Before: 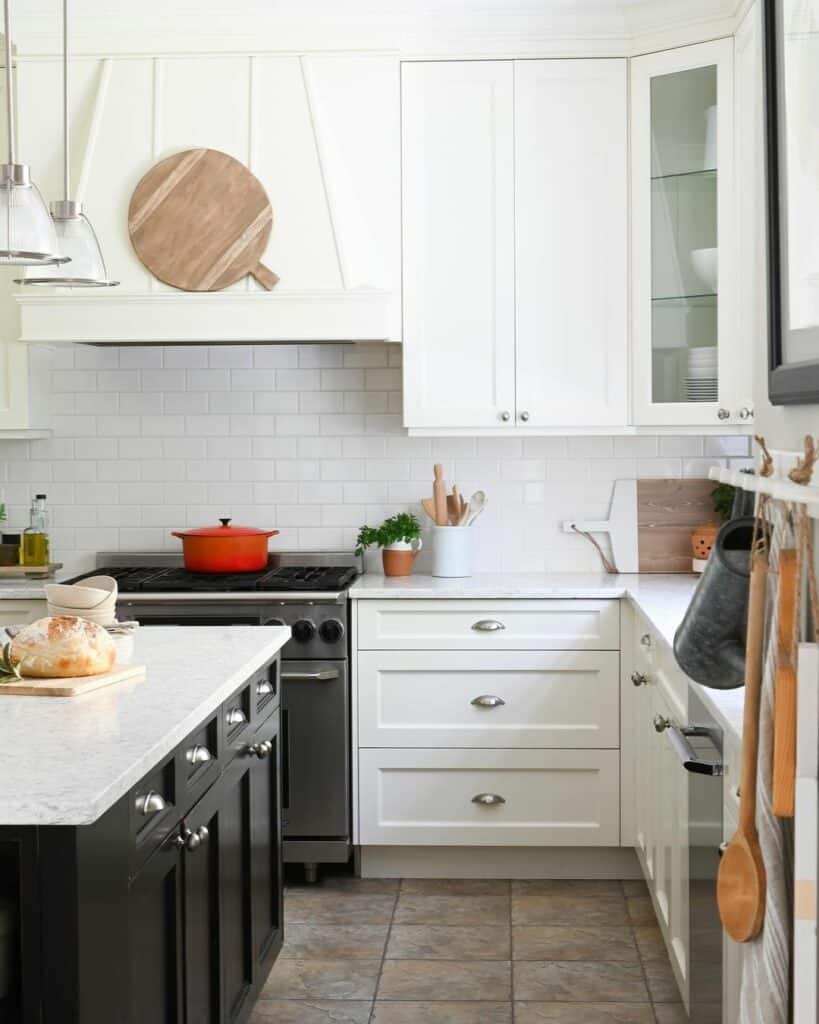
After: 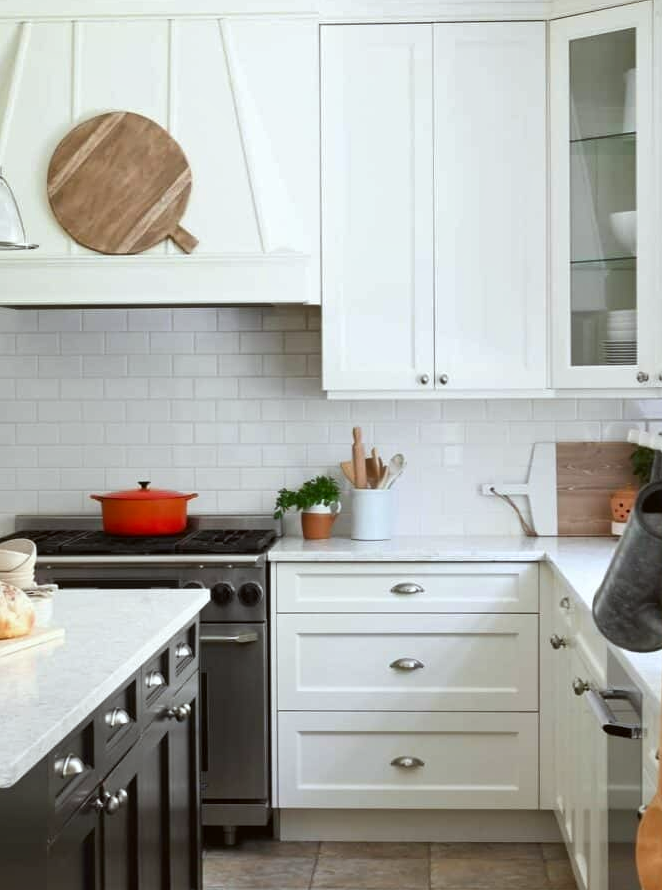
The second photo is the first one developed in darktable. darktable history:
crop: left 9.941%, top 3.638%, right 9.2%, bottom 9.41%
shadows and highlights: shadows 49.01, highlights -42.89, soften with gaussian
color correction: highlights a* -2.73, highlights b* -2.25, shadows a* 2.07, shadows b* 2.89
